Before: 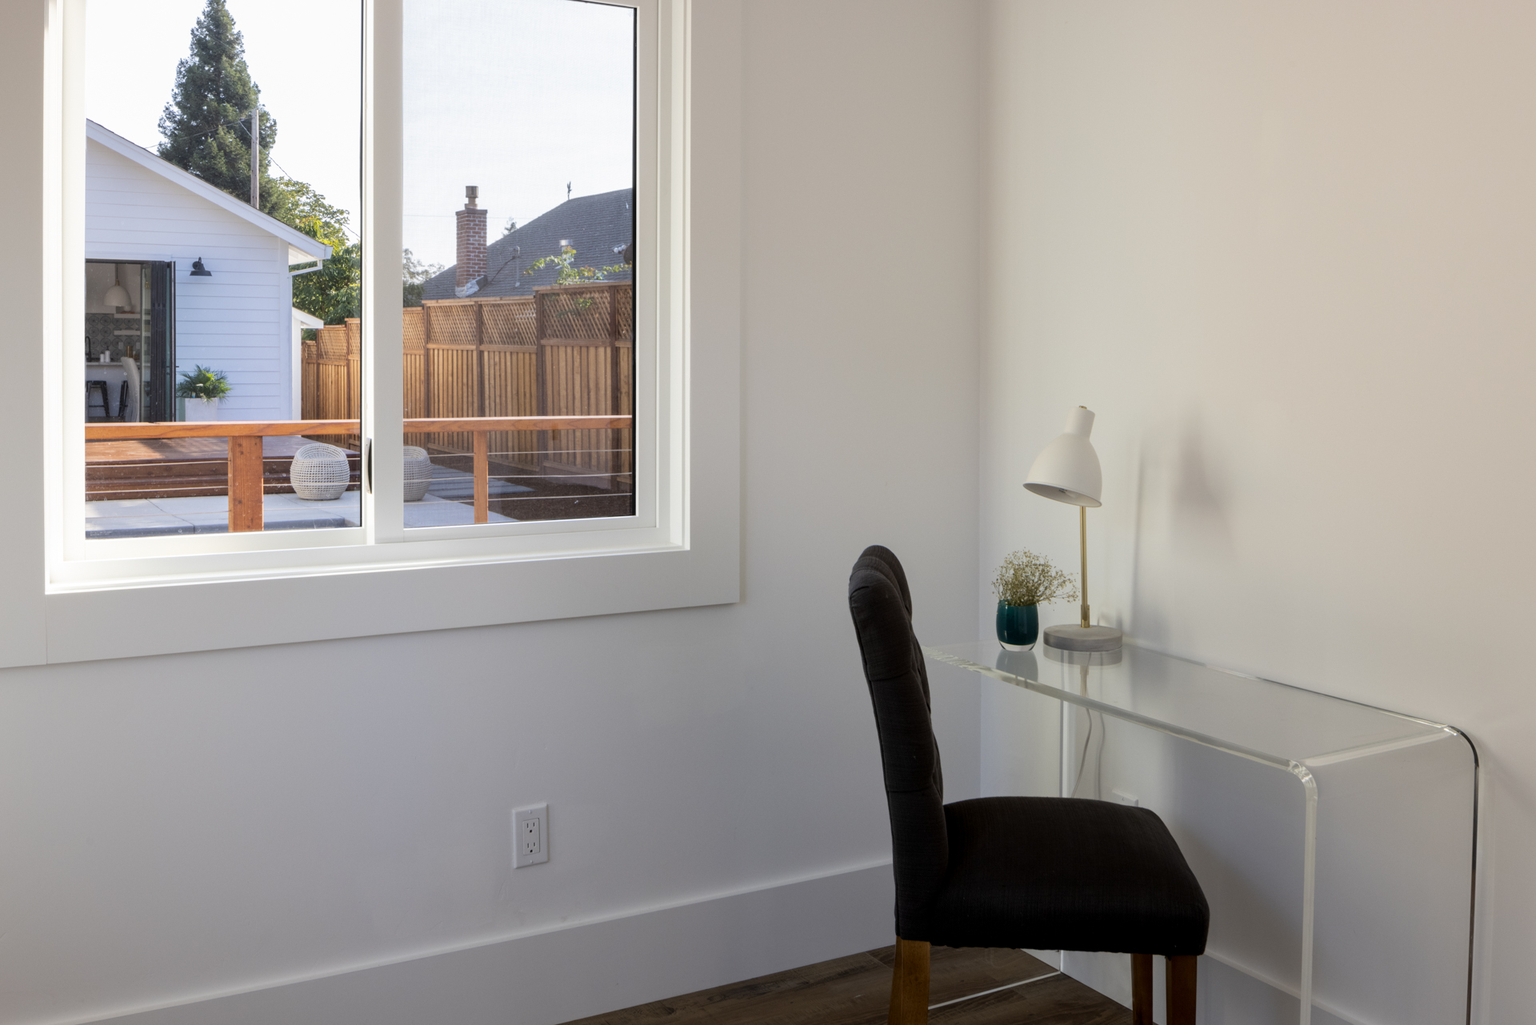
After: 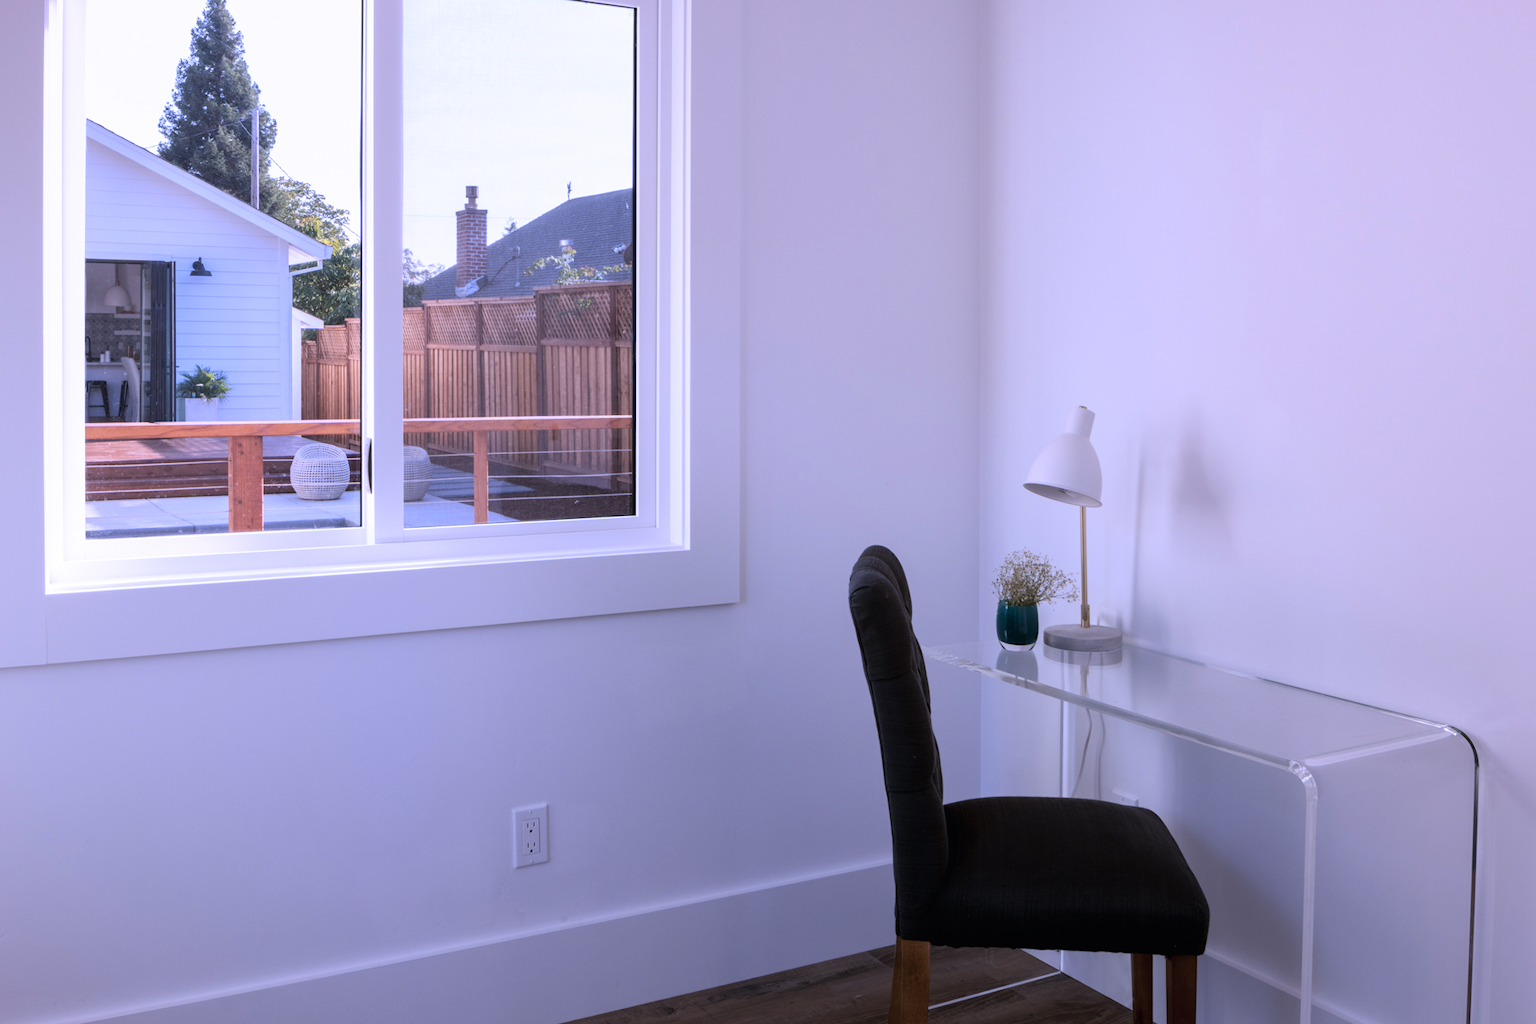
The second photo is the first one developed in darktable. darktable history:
color calibration: x 0.372, y 0.386, temperature 4285.32 K
color correction: highlights a* 15.05, highlights b* -25.38
exposure: black level correction -0.001, exposure 0.08 EV, compensate highlight preservation false
